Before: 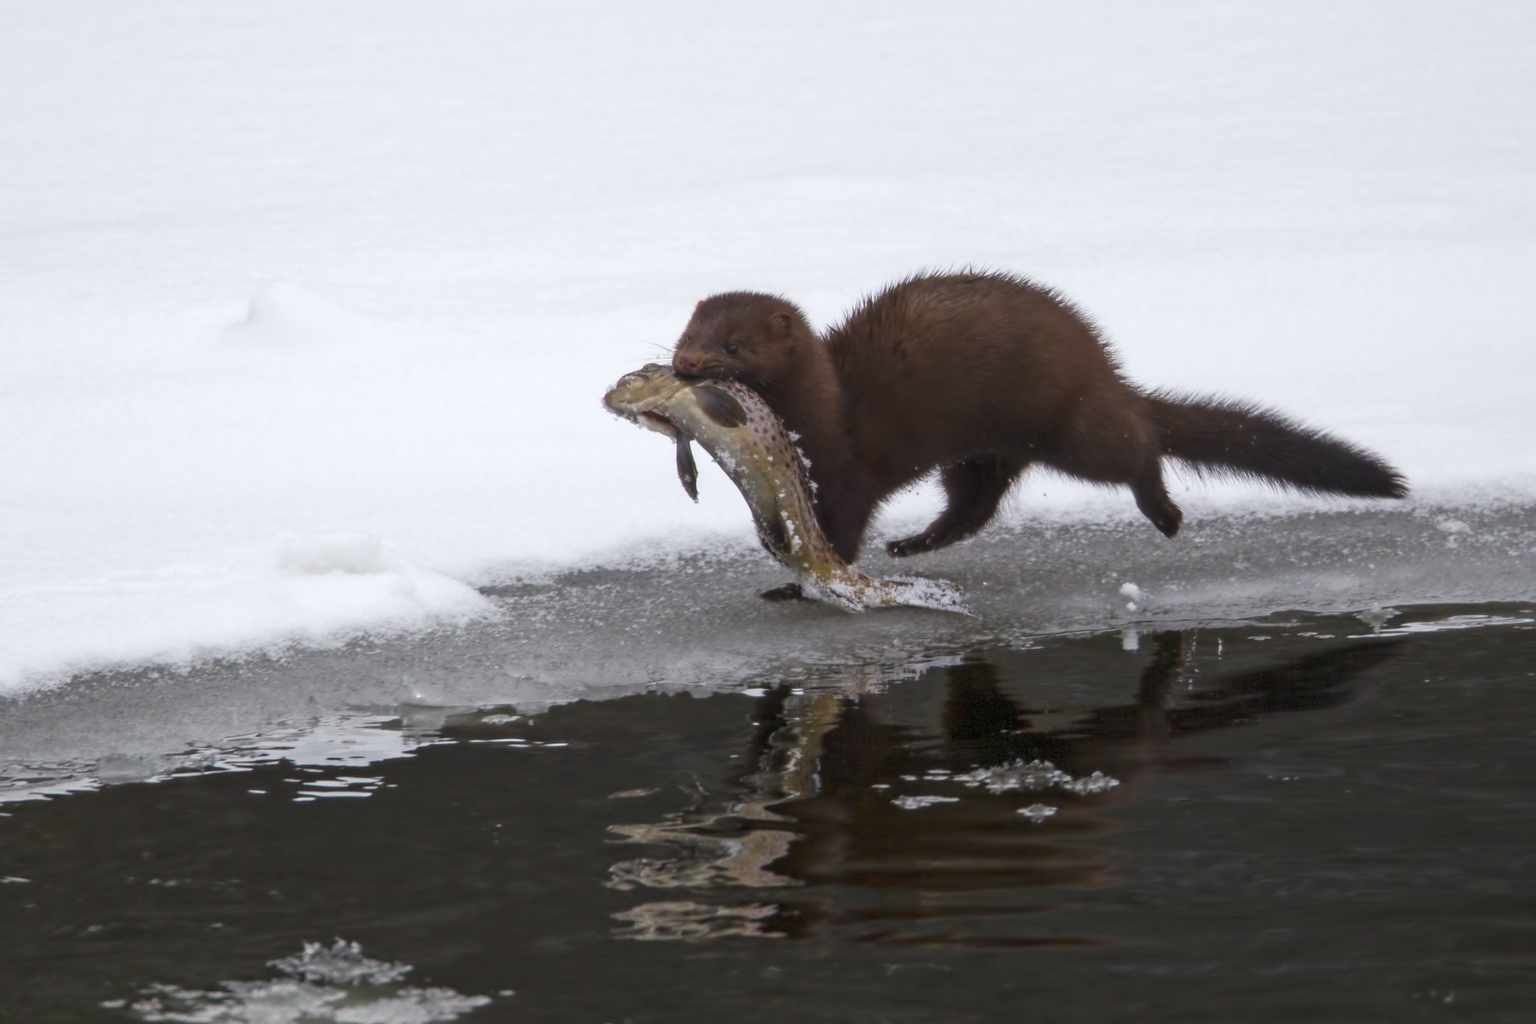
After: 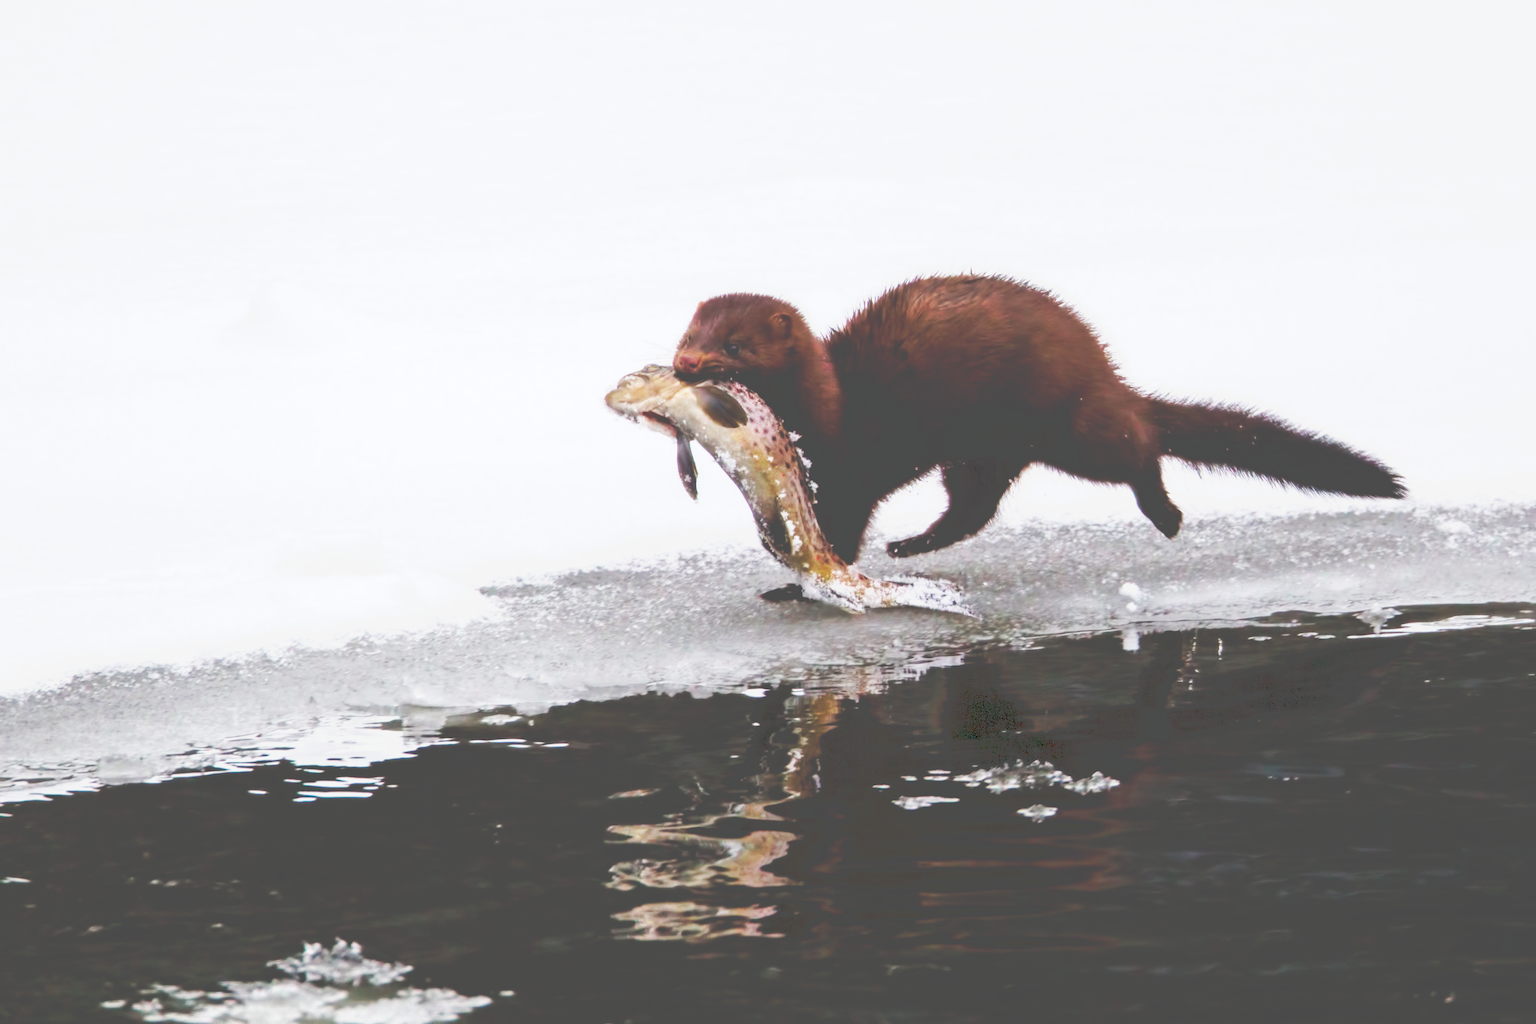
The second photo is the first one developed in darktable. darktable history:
tone curve: curves: ch0 [(0, 0) (0.003, 0.279) (0.011, 0.287) (0.025, 0.295) (0.044, 0.304) (0.069, 0.316) (0.1, 0.319) (0.136, 0.316) (0.177, 0.32) (0.224, 0.359) (0.277, 0.421) (0.335, 0.511) (0.399, 0.639) (0.468, 0.734) (0.543, 0.827) (0.623, 0.89) (0.709, 0.944) (0.801, 0.965) (0.898, 0.968) (1, 1)], preserve colors none
